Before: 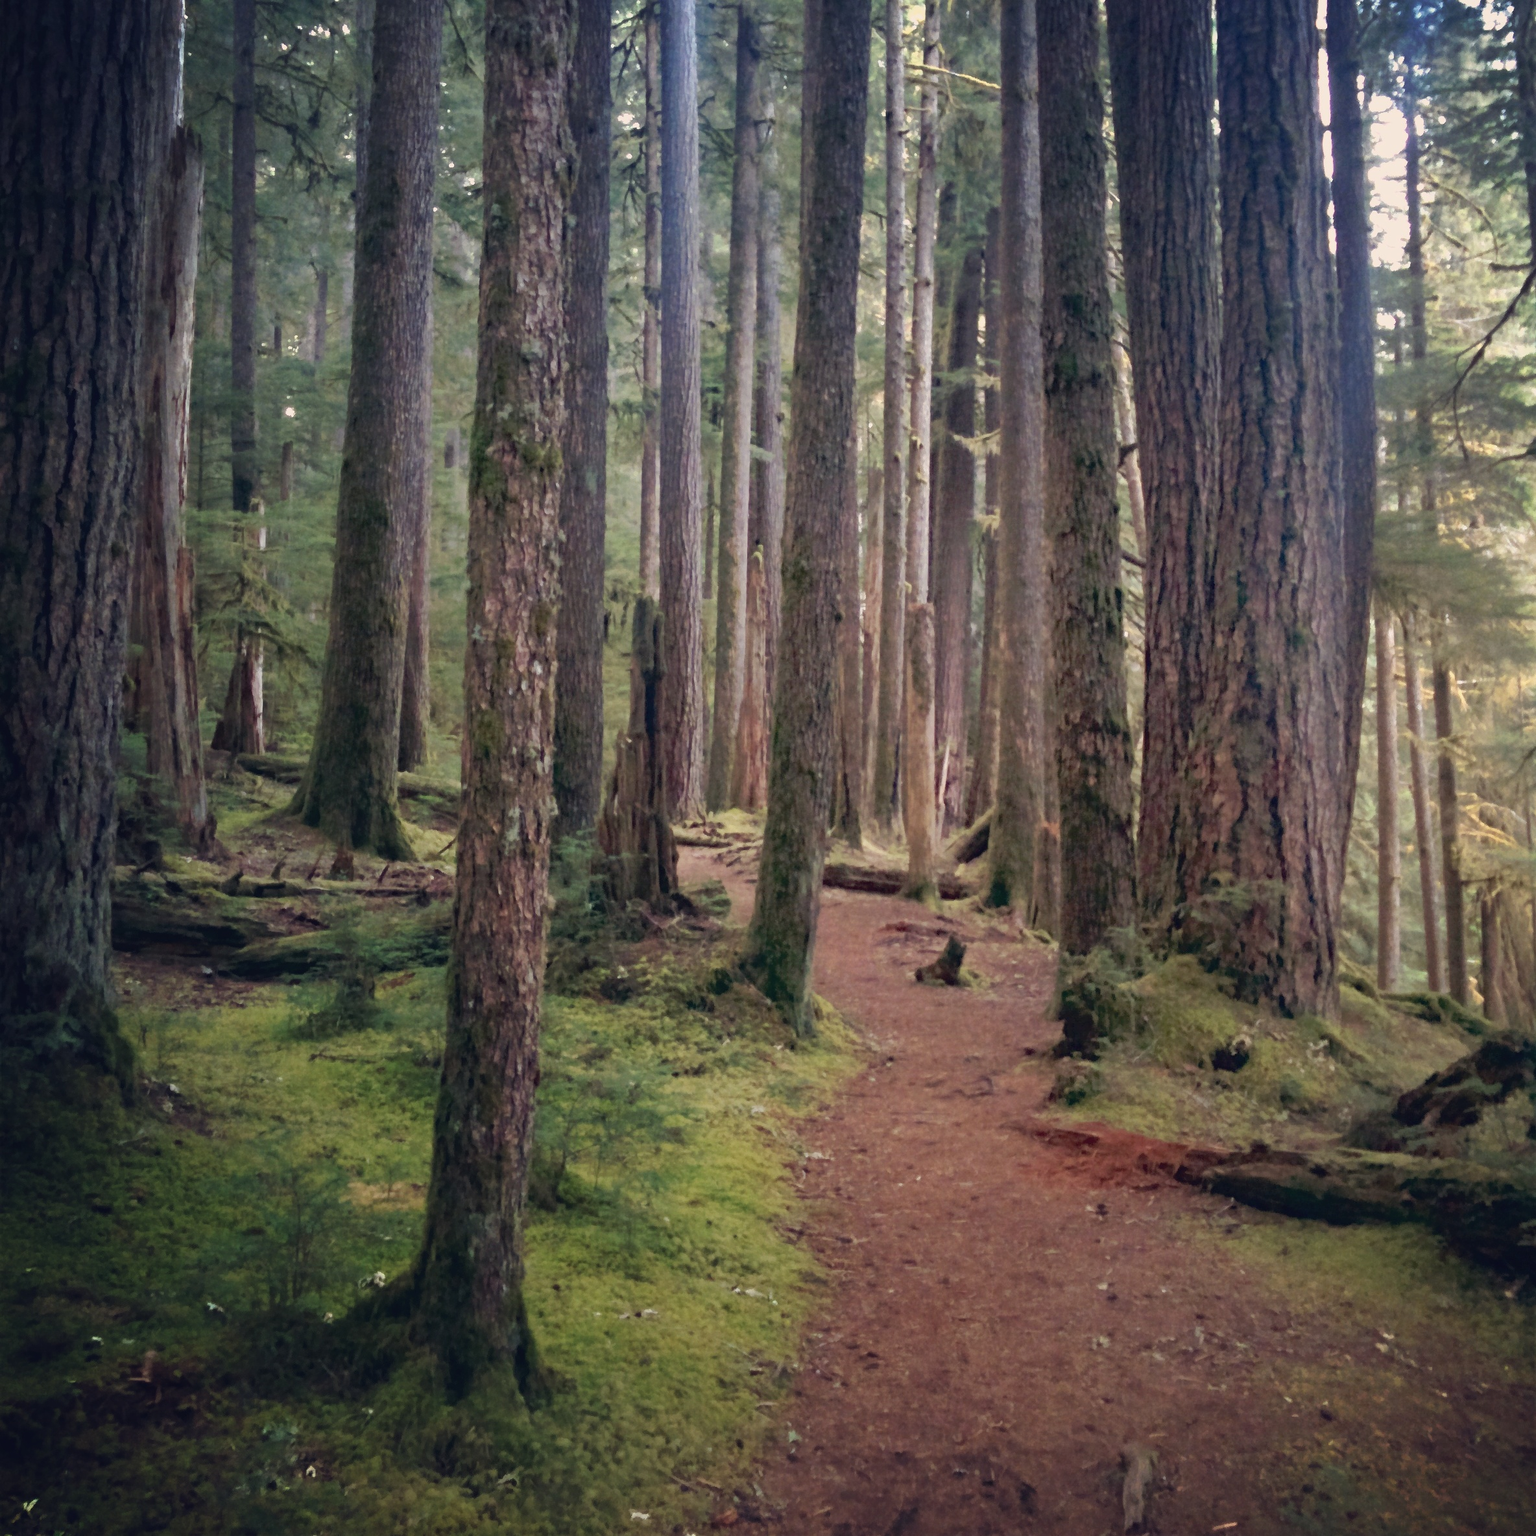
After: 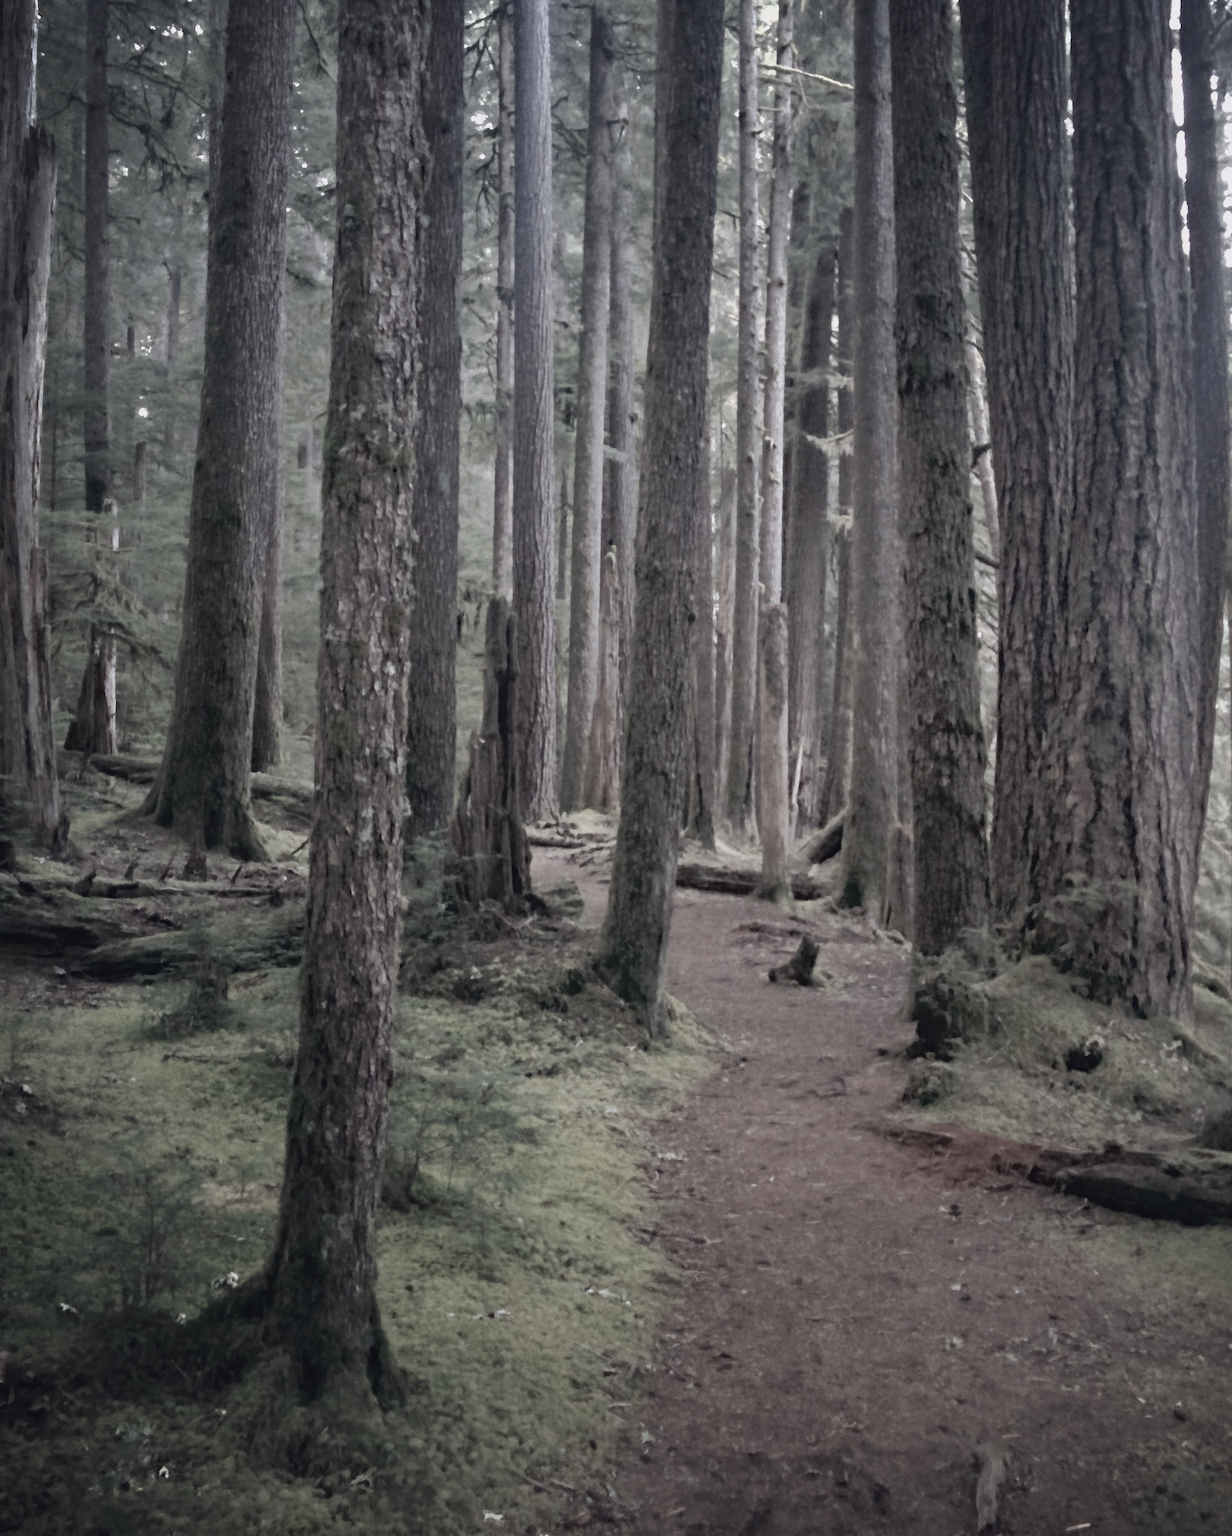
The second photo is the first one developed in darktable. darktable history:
white balance: red 0.967, blue 1.119, emerald 0.756
crop and rotate: left 9.597%, right 10.195%
color correction: saturation 0.3
